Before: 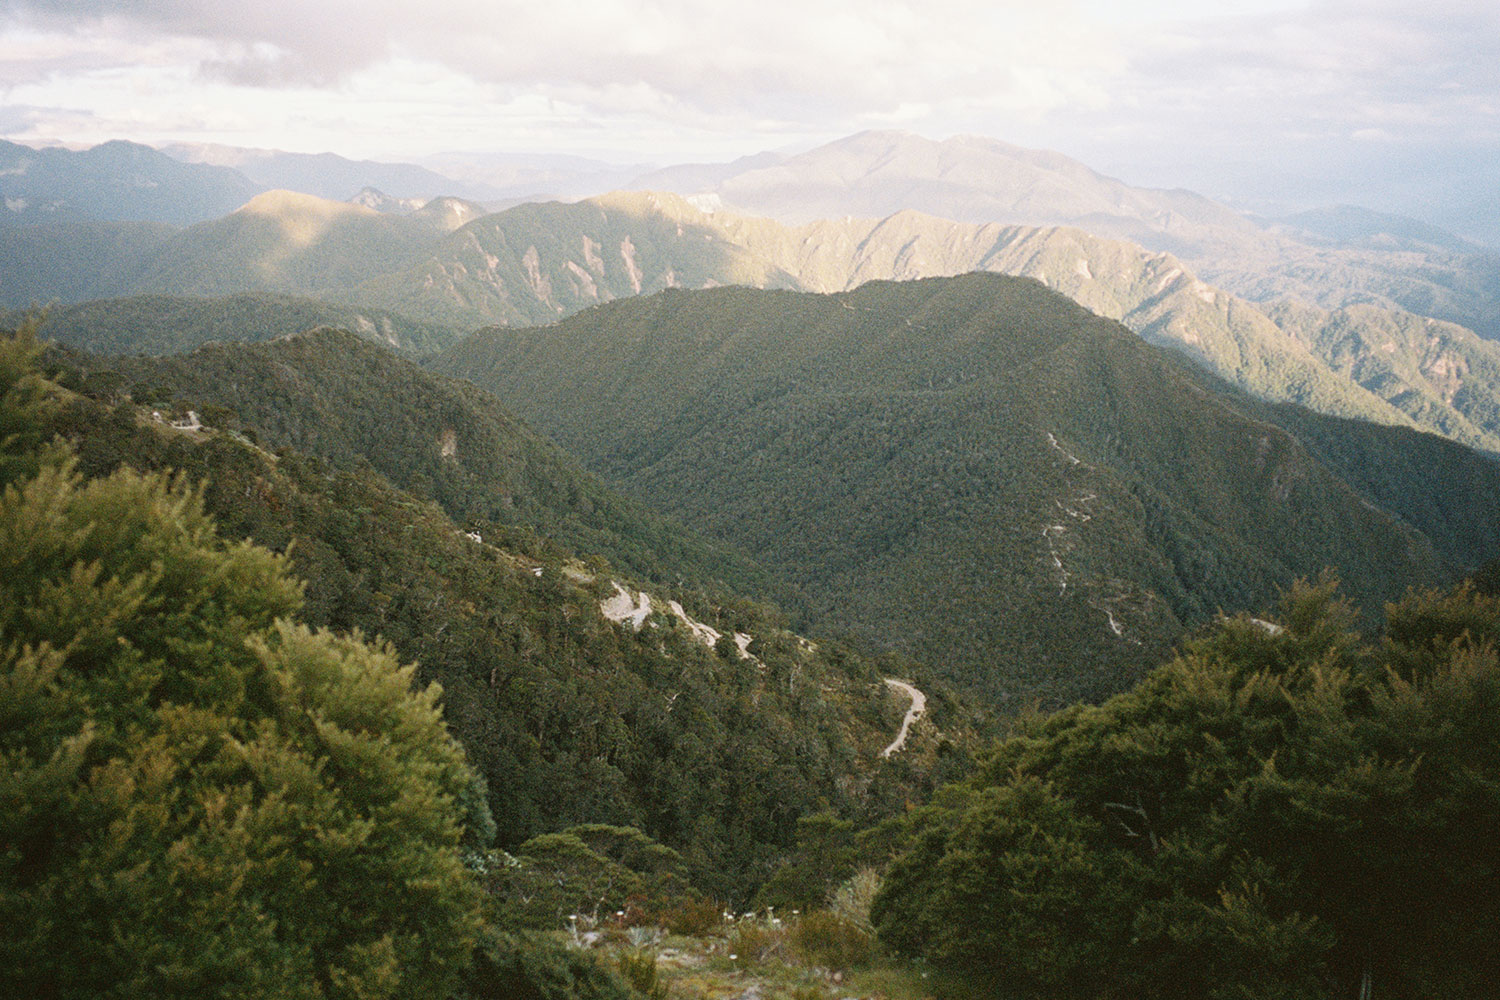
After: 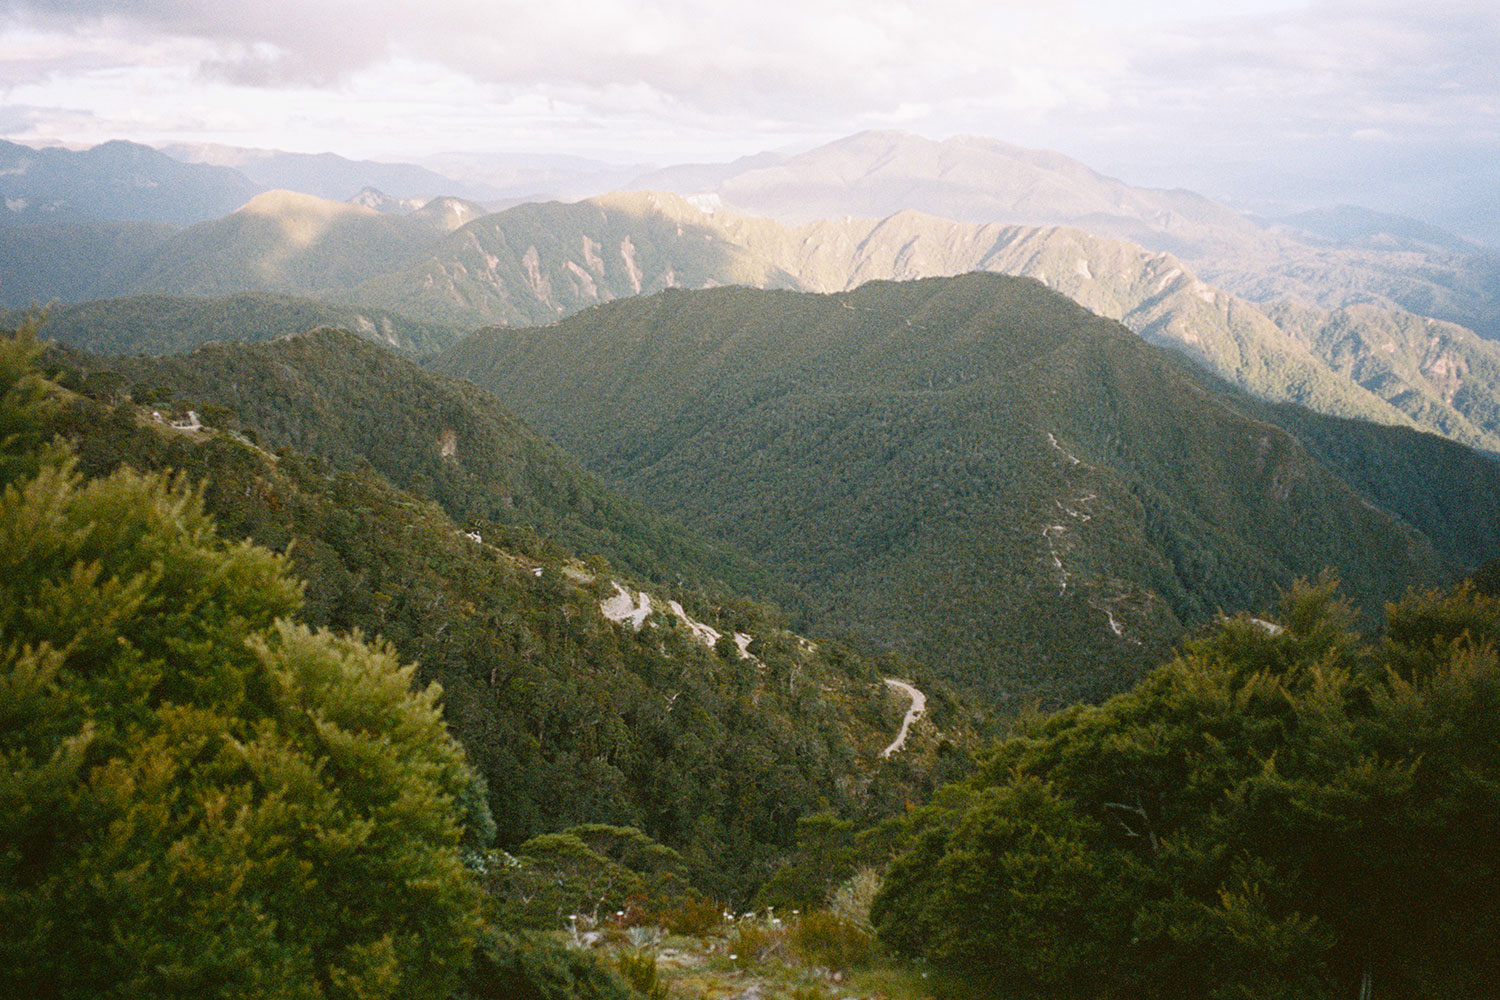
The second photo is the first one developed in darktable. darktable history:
color balance rgb: perceptual saturation grading › global saturation 20%, perceptual saturation grading › highlights -25%, perceptual saturation grading › shadows 25%
white balance: red 1.004, blue 1.024
